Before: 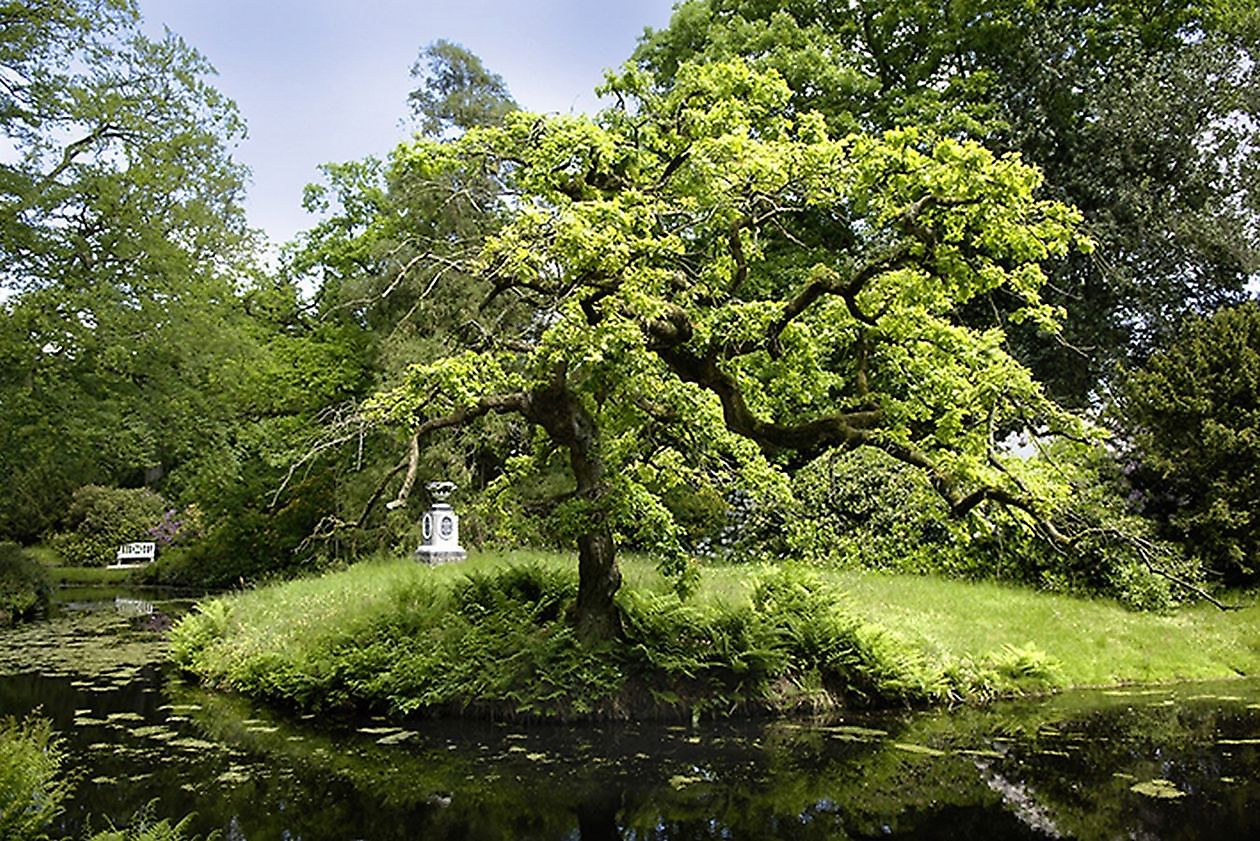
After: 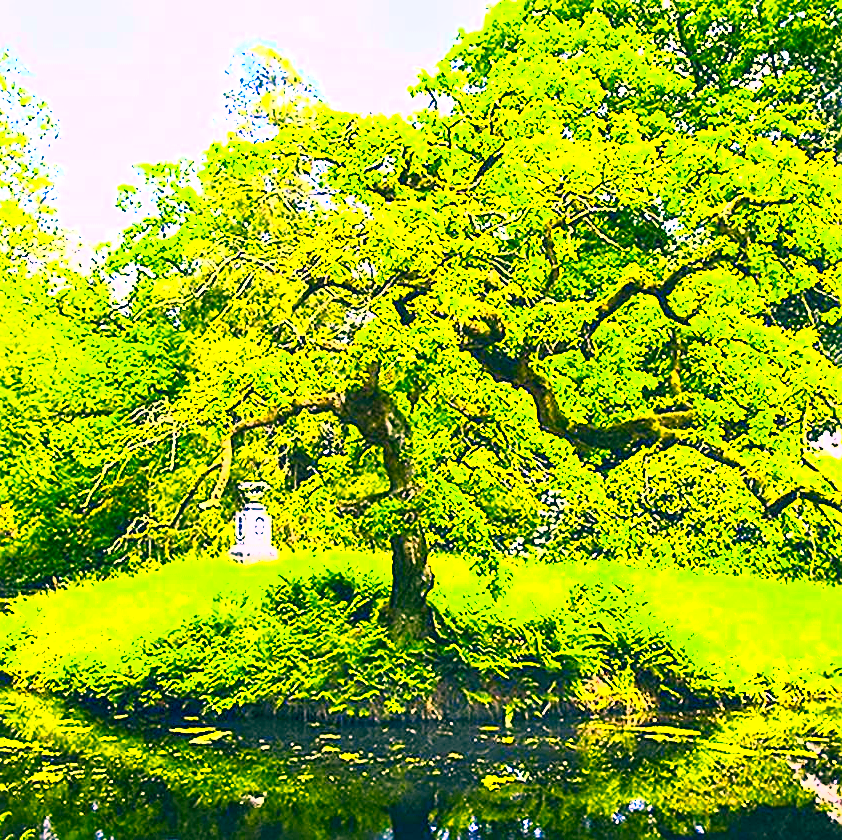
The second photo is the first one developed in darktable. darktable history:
sharpen: on, module defaults
local contrast: mode bilateral grid, contrast 20, coarseness 19, detail 163%, midtone range 0.2
color correction: highlights a* 16.66, highlights b* 0.234, shadows a* -14.61, shadows b* -14.78, saturation 1.54
crop and rotate: left 14.865%, right 18.292%
exposure: black level correction 0, exposure 1.338 EV, compensate highlight preservation false
shadows and highlights: shadows 13.85, white point adjustment 1.12, highlights -1.57, soften with gaussian
contrast brightness saturation: contrast 0.992, brightness 0.991, saturation 0.98
